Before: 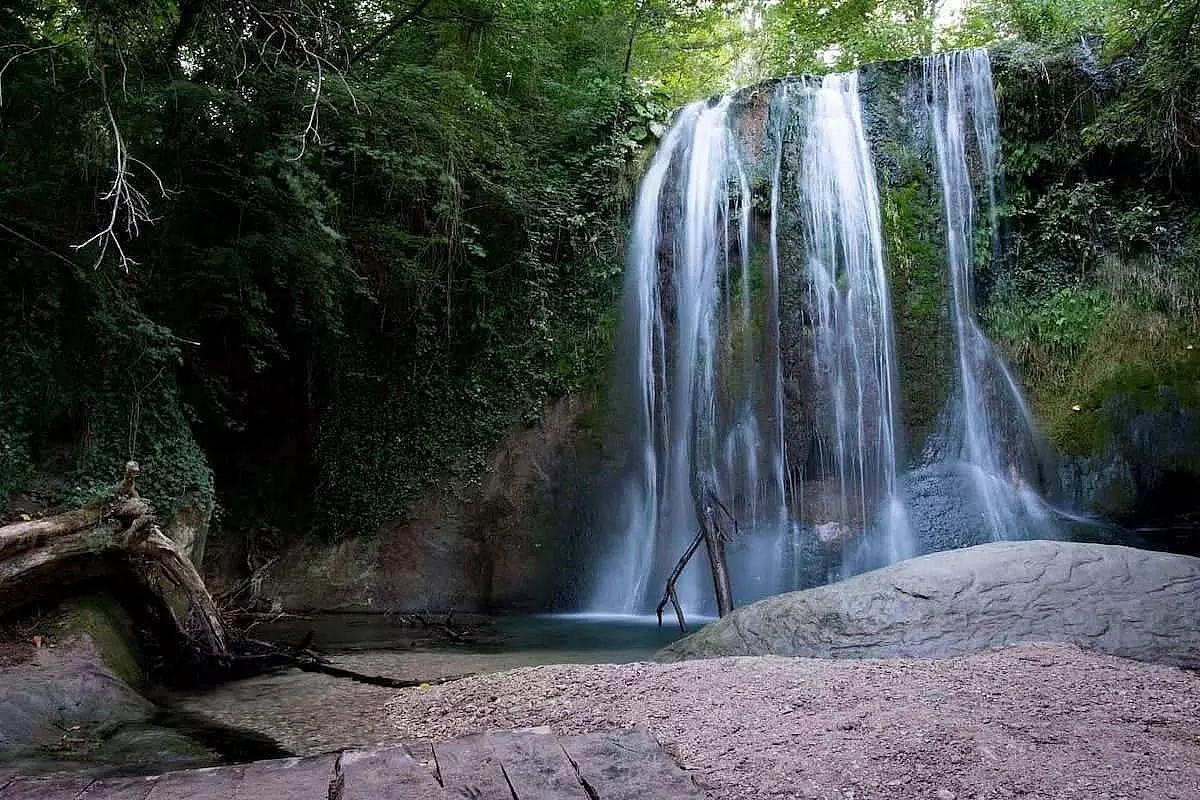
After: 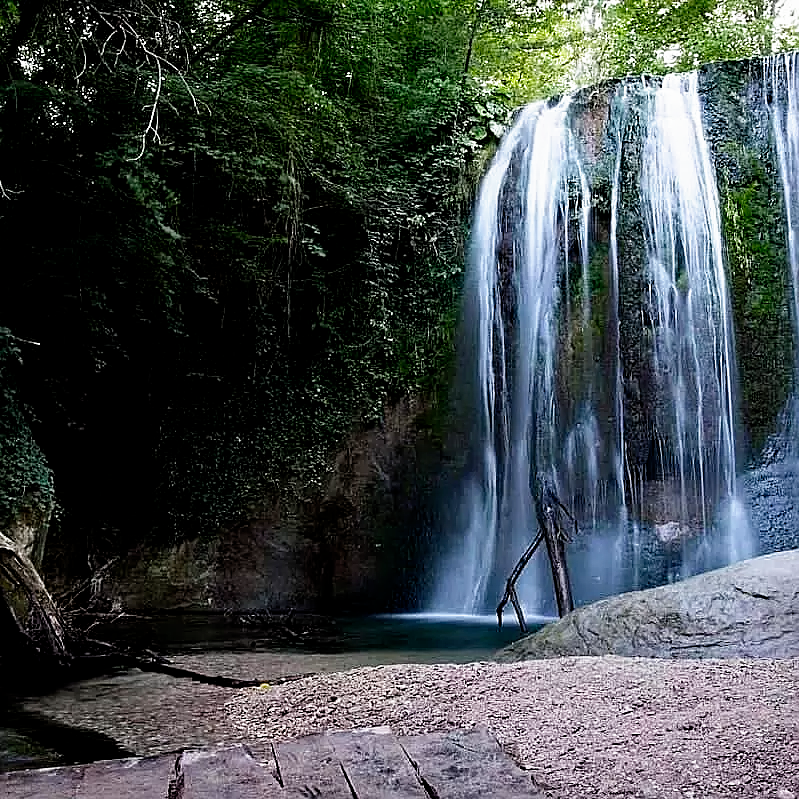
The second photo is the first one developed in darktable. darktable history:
filmic rgb: black relative exposure -8.7 EV, white relative exposure 2.7 EV, threshold 3 EV, target black luminance 0%, hardness 6.25, latitude 75%, contrast 1.325, highlights saturation mix -5%, preserve chrominance no, color science v5 (2021), iterations of high-quality reconstruction 0, enable highlight reconstruction true
sharpen: on, module defaults
crop and rotate: left 13.409%, right 19.924%
